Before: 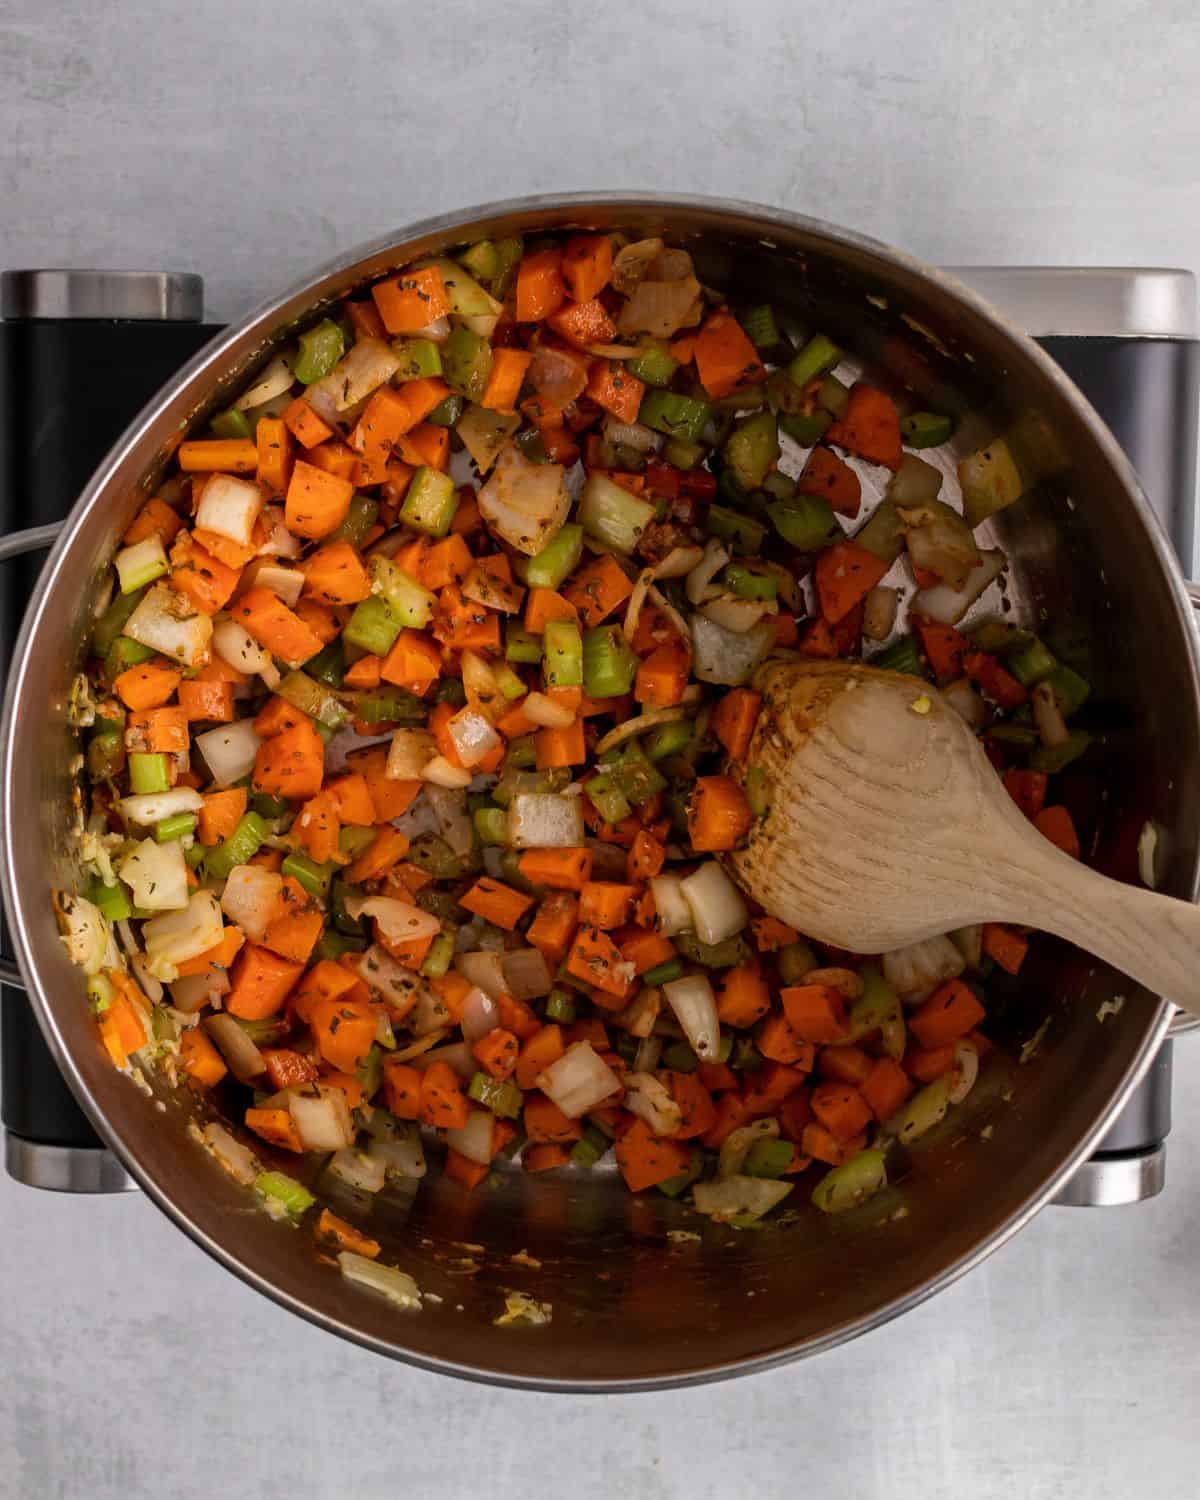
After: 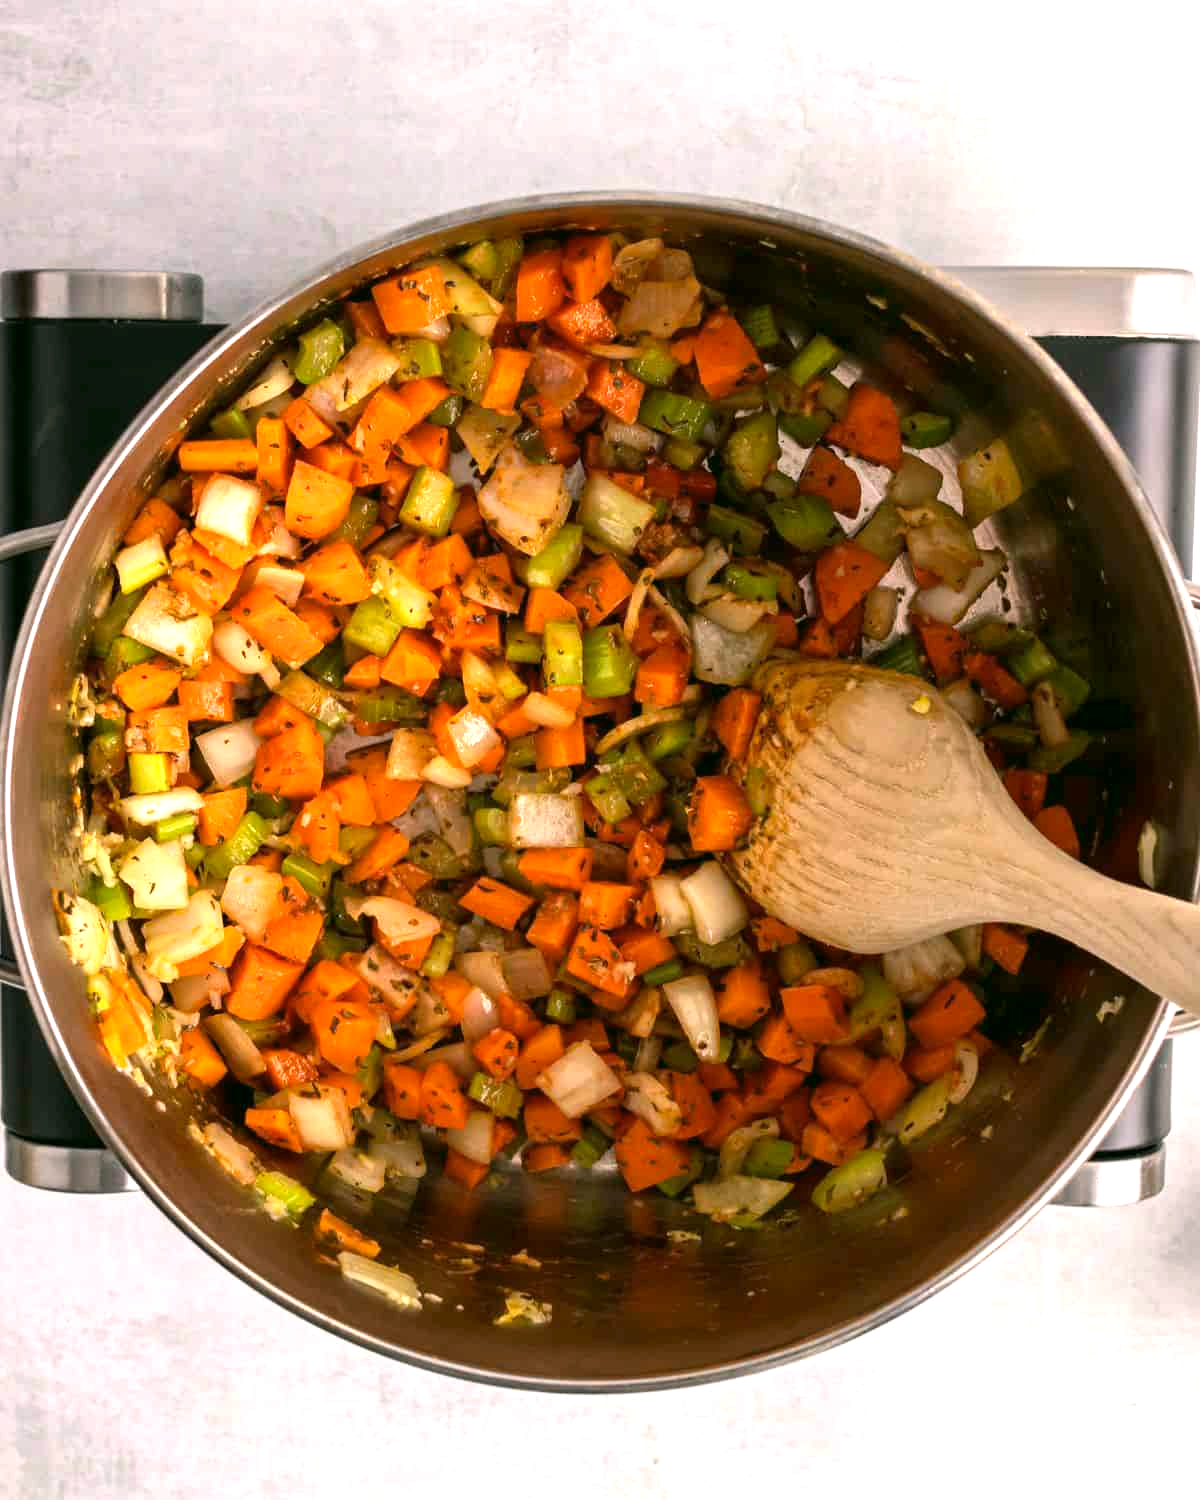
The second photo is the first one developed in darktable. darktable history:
exposure: black level correction 0, exposure 1.1 EV, compensate exposure bias true, compensate highlight preservation false
color correction: highlights a* 4.02, highlights b* 4.98, shadows a* -7.55, shadows b* 4.98
